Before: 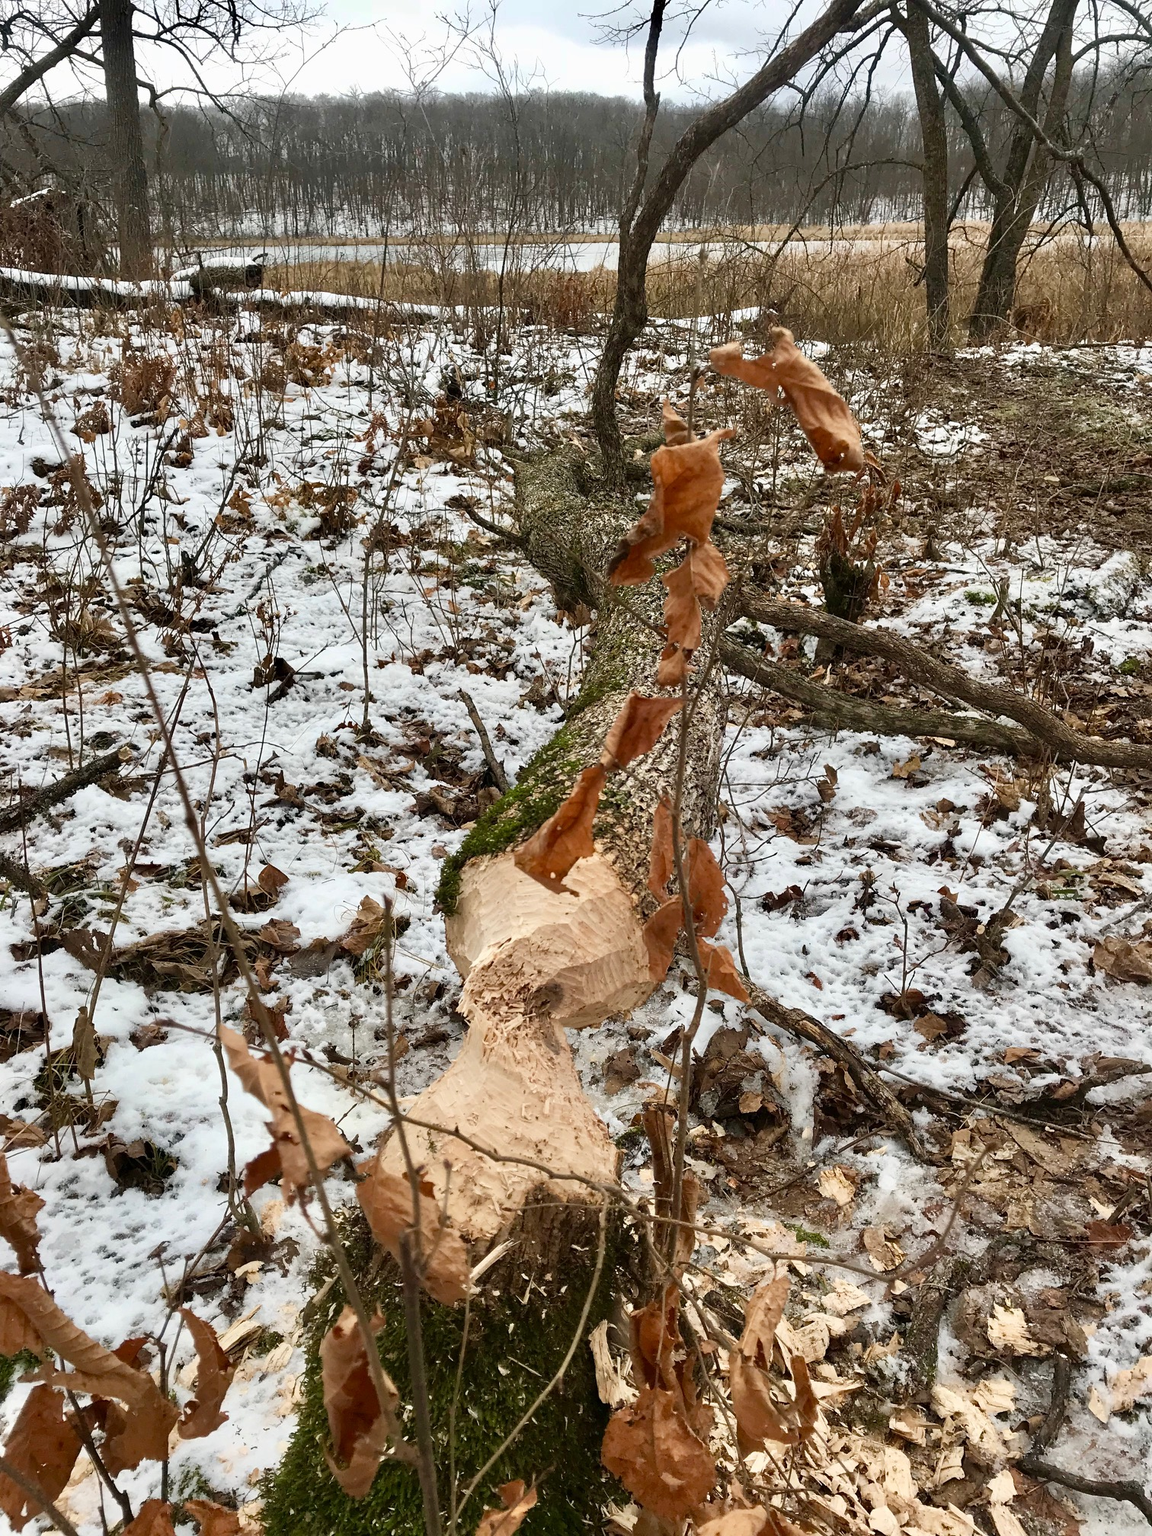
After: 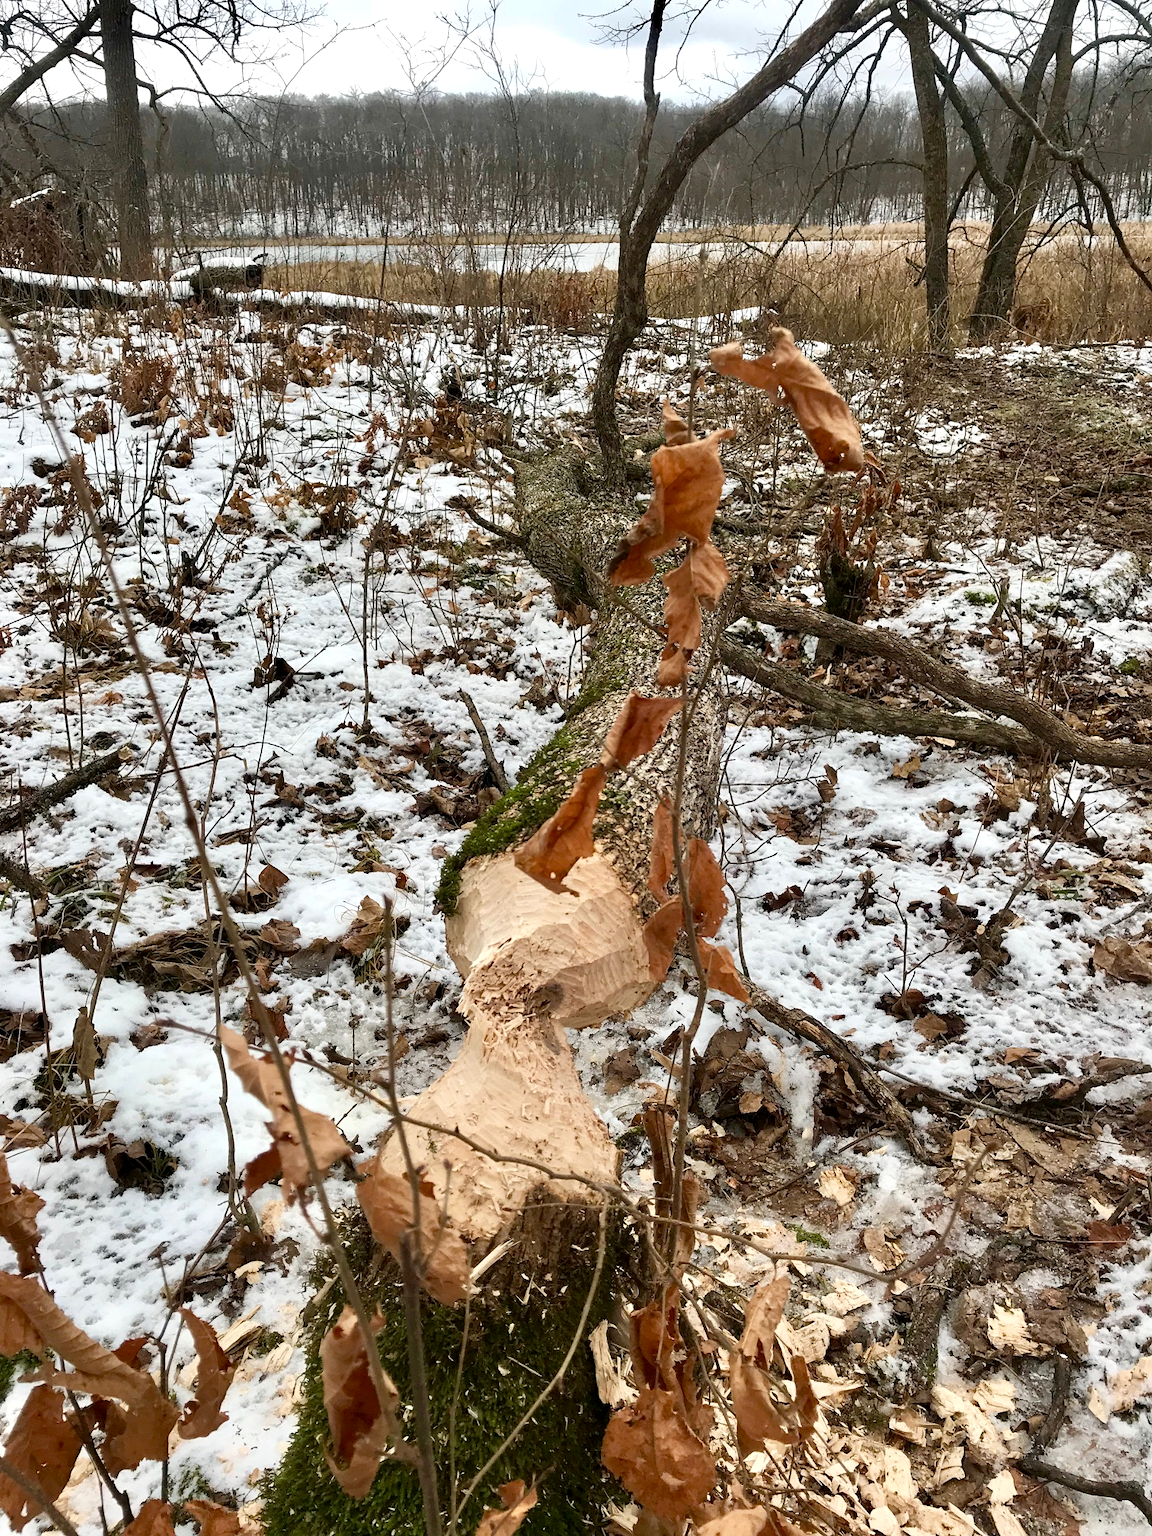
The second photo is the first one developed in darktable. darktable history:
exposure: black level correction 0.002, exposure 0.148 EV, compensate exposure bias true, compensate highlight preservation false
levels: mode automatic
